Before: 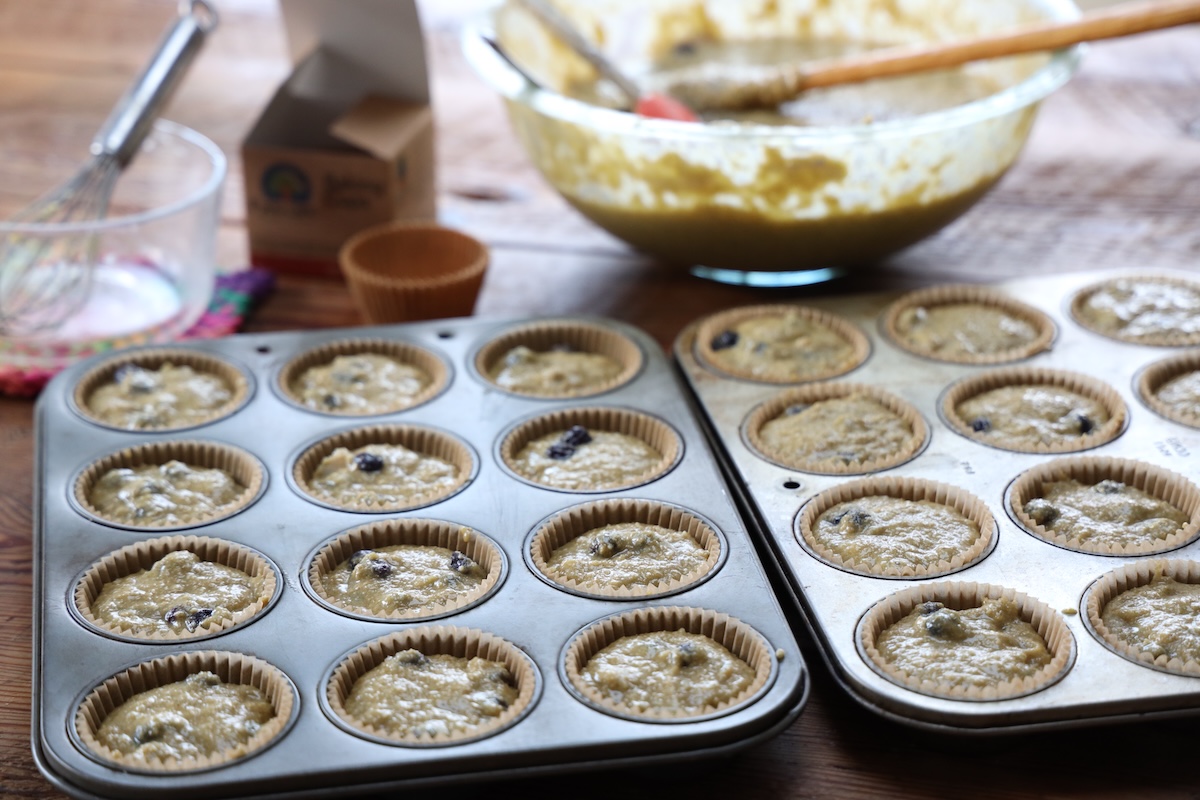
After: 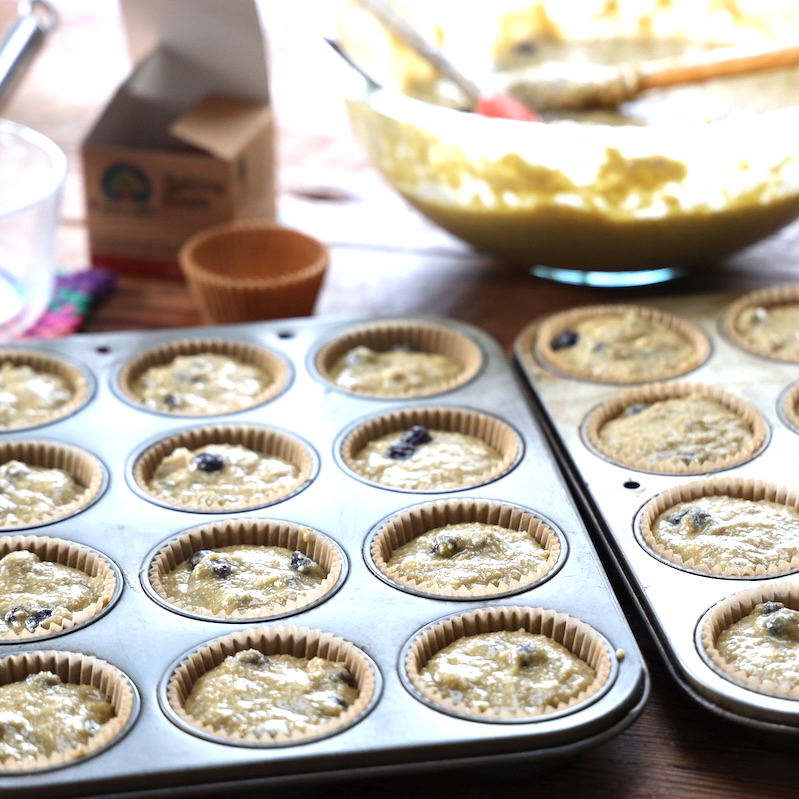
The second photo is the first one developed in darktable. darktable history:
crop and rotate: left 13.342%, right 19.991%
local contrast: mode bilateral grid, contrast 10, coarseness 25, detail 110%, midtone range 0.2
exposure: black level correction 0, exposure 0.7 EV, compensate exposure bias true, compensate highlight preservation false
